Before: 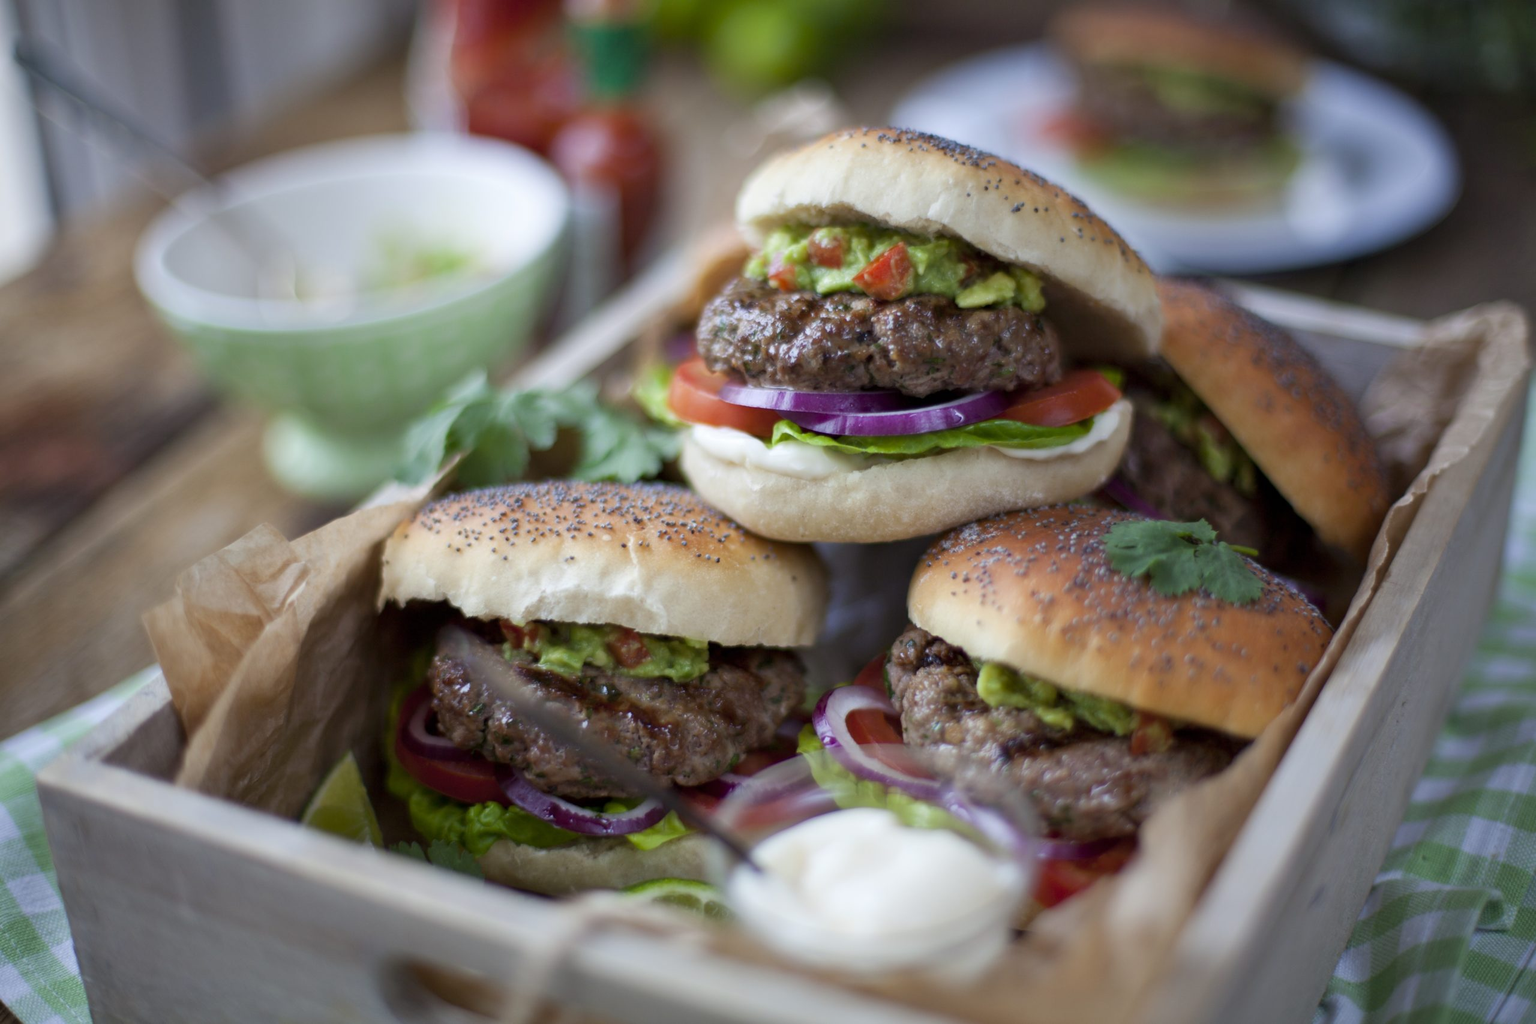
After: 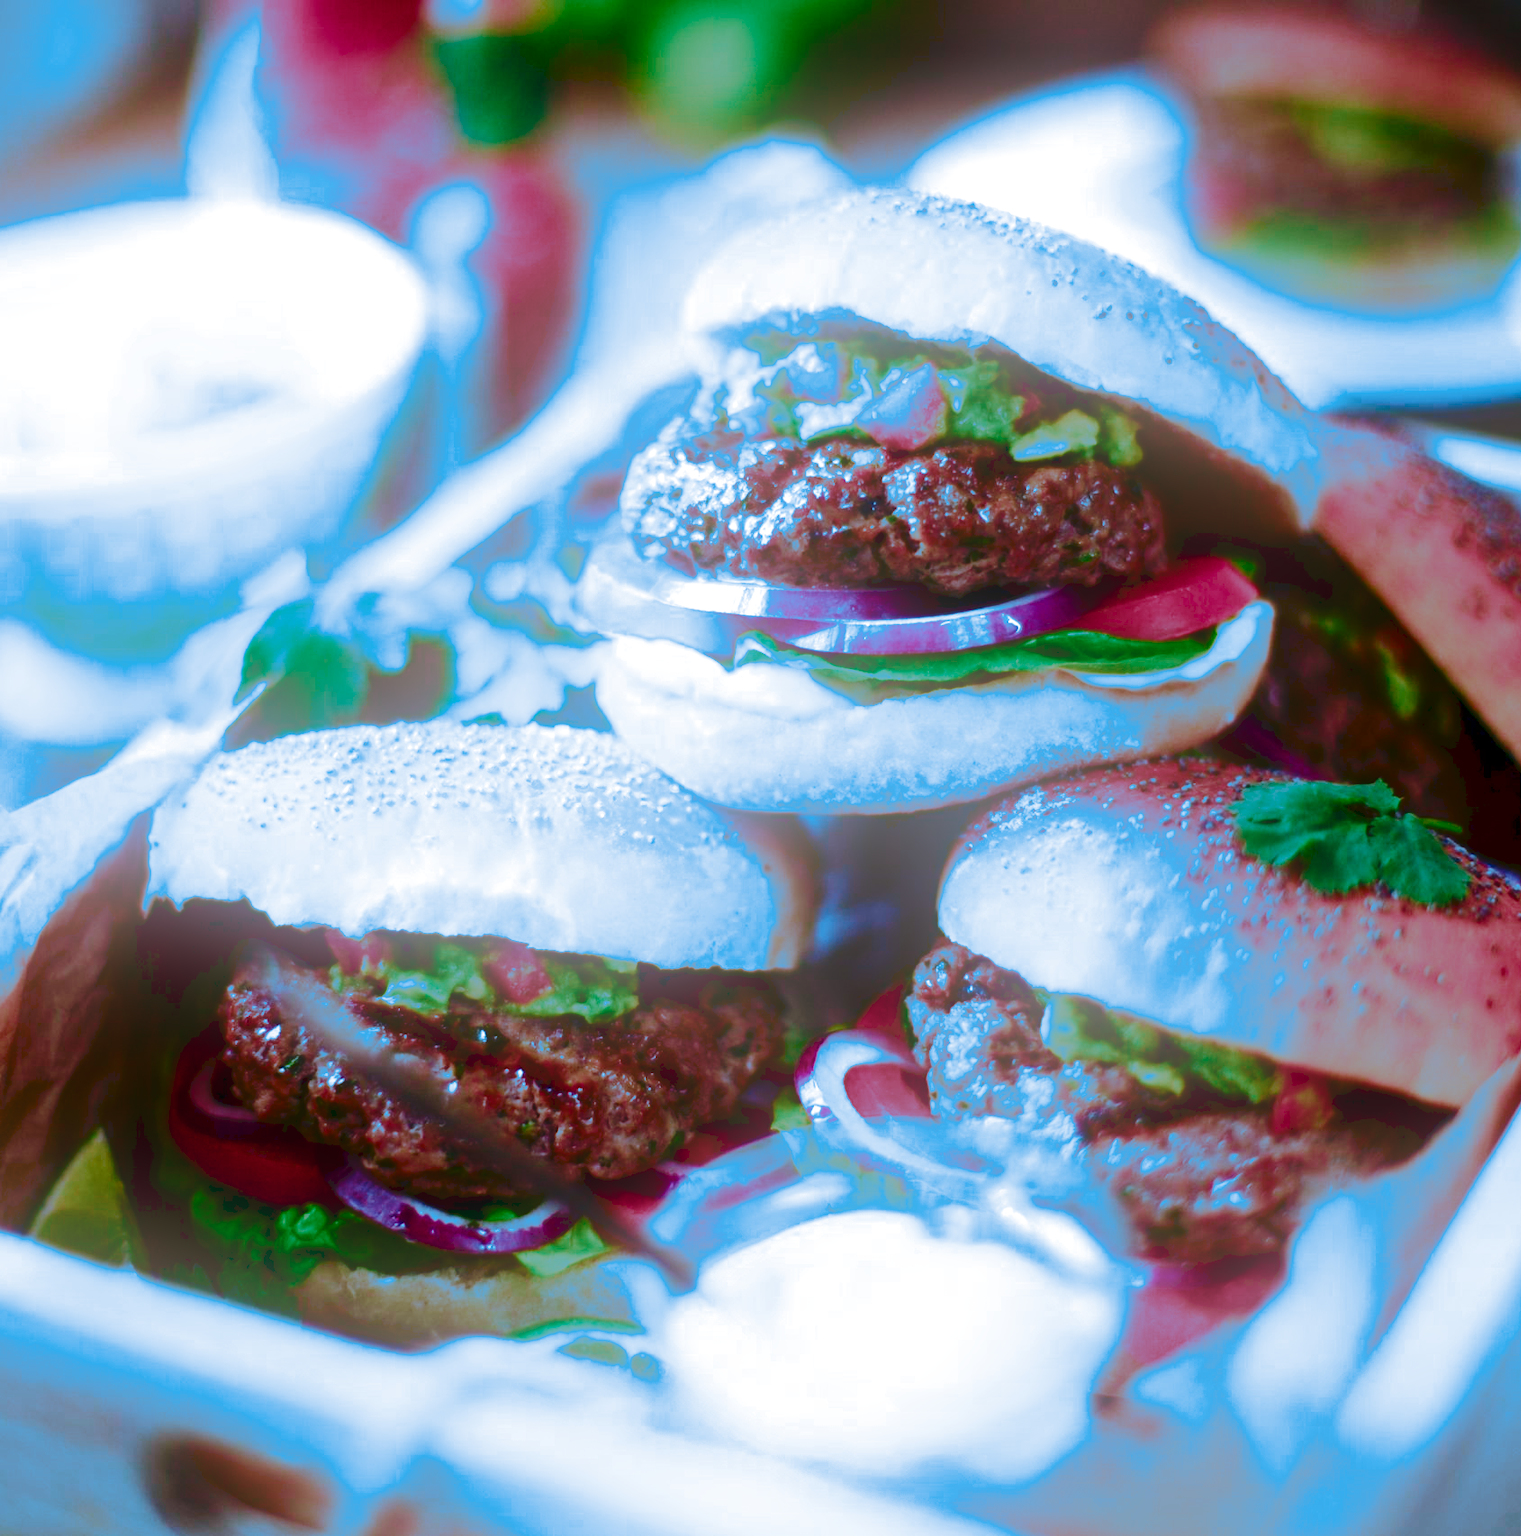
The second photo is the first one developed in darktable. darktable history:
split-toning: shadows › hue 220°, shadows › saturation 0.64, highlights › hue 220°, highlights › saturation 0.64, balance 0, compress 5.22%
crop and rotate: left 18.442%, right 15.508%
contrast brightness saturation: contrast 0.26, brightness 0.02, saturation 0.87
bloom: threshold 82.5%, strength 16.25%
tone curve: curves: ch0 [(0, 0) (0.003, 0.058) (0.011, 0.059) (0.025, 0.061) (0.044, 0.067) (0.069, 0.084) (0.1, 0.102) (0.136, 0.124) (0.177, 0.171) (0.224, 0.246) (0.277, 0.324) (0.335, 0.411) (0.399, 0.509) (0.468, 0.605) (0.543, 0.688) (0.623, 0.738) (0.709, 0.798) (0.801, 0.852) (0.898, 0.911) (1, 1)], preserve colors none
